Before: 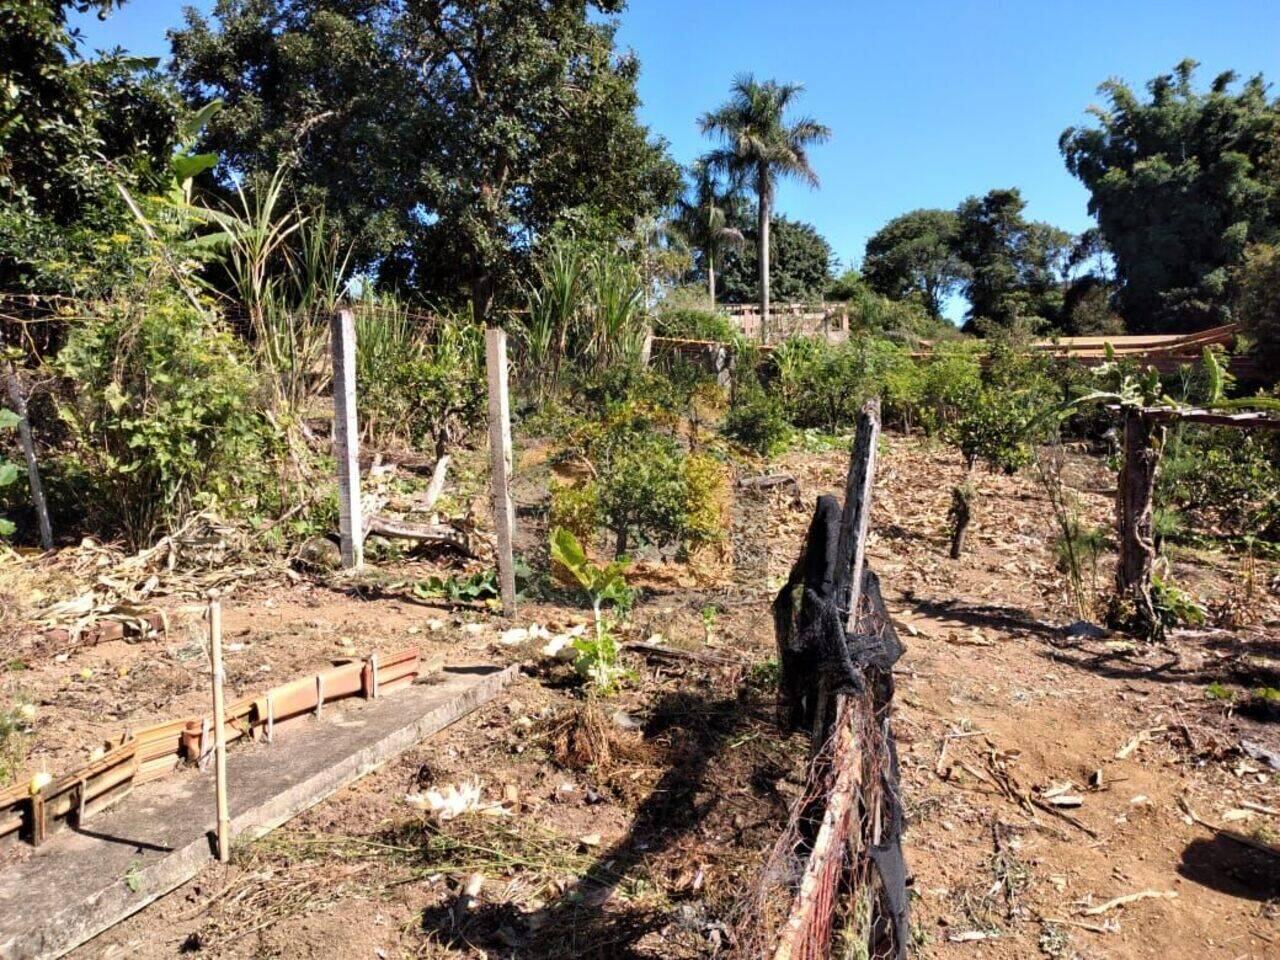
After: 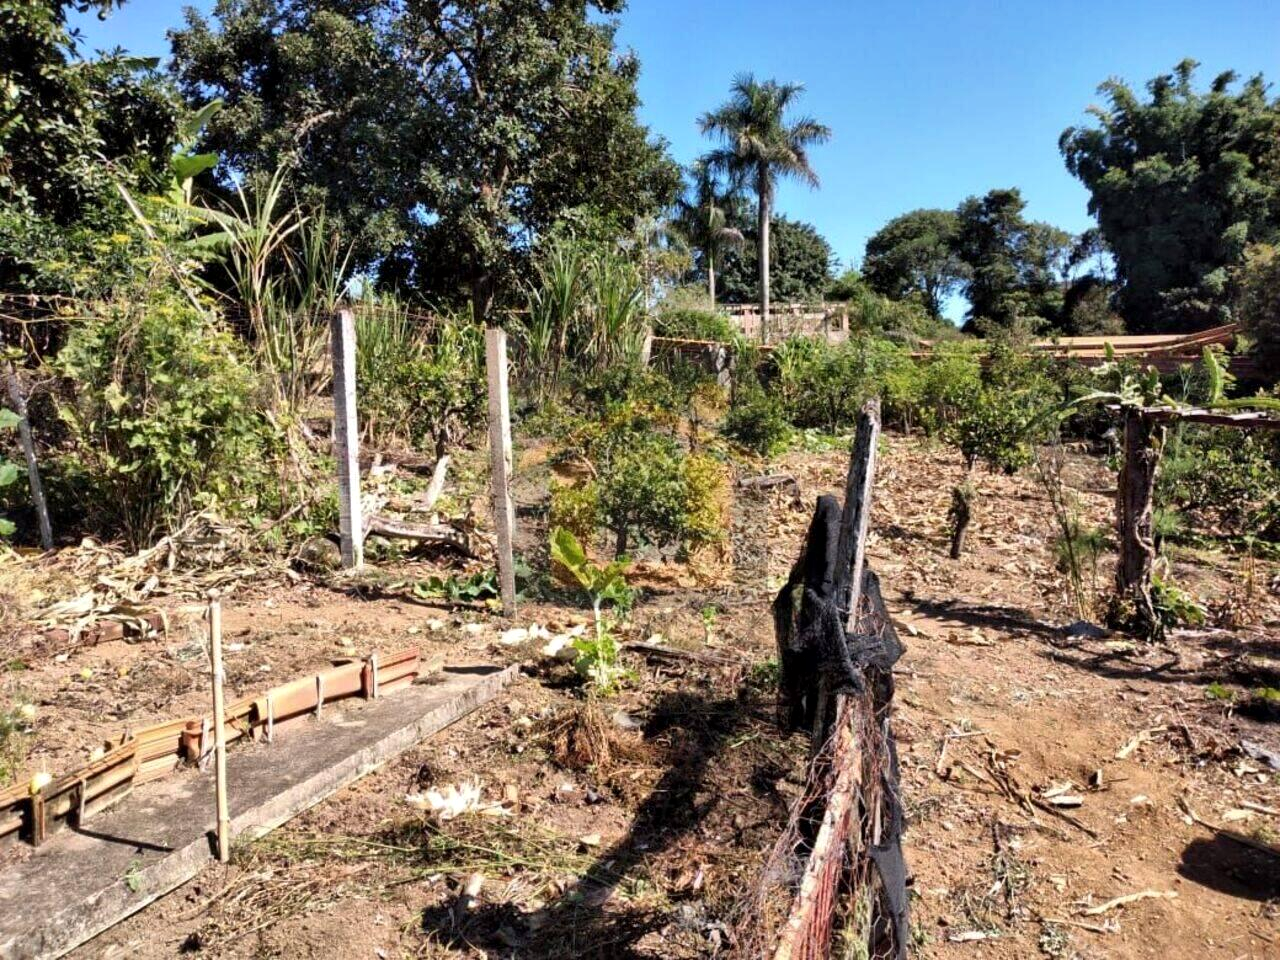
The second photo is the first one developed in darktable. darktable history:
local contrast: mode bilateral grid, contrast 19, coarseness 51, detail 120%, midtone range 0.2
shadows and highlights: shadows 47.5, highlights -42.86, soften with gaussian
